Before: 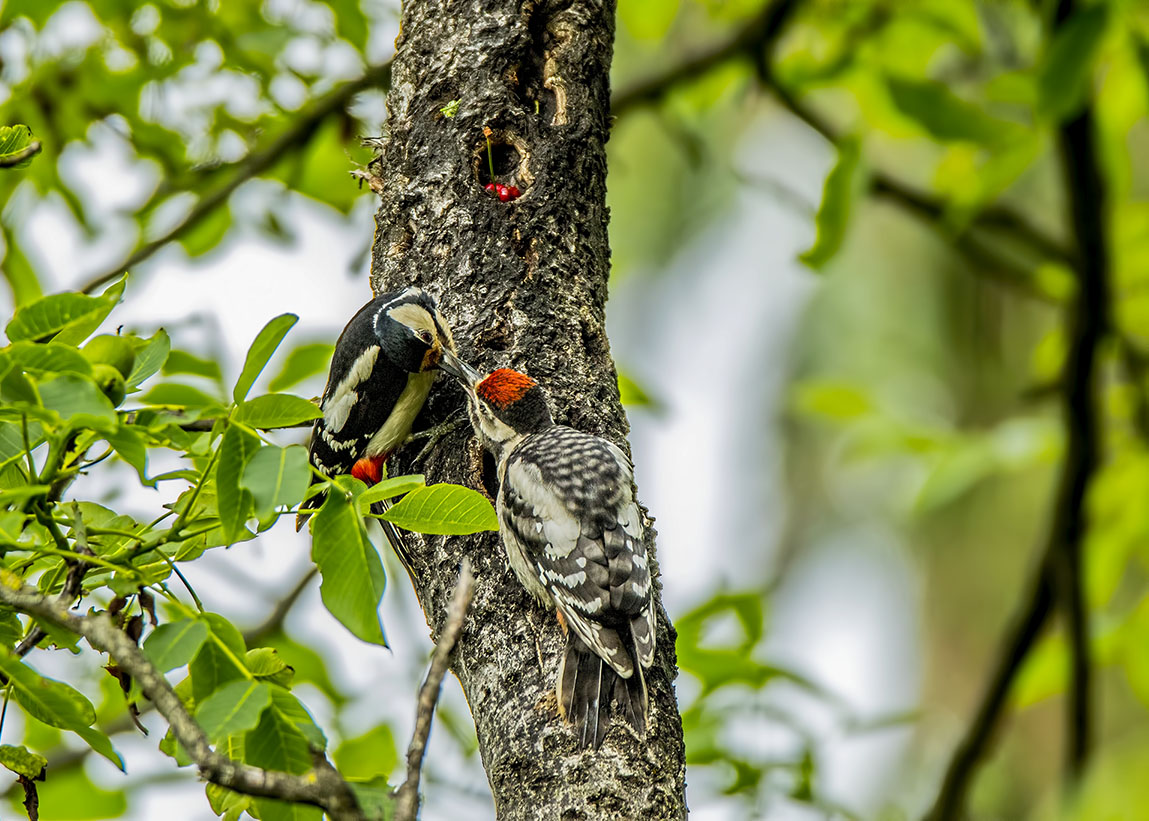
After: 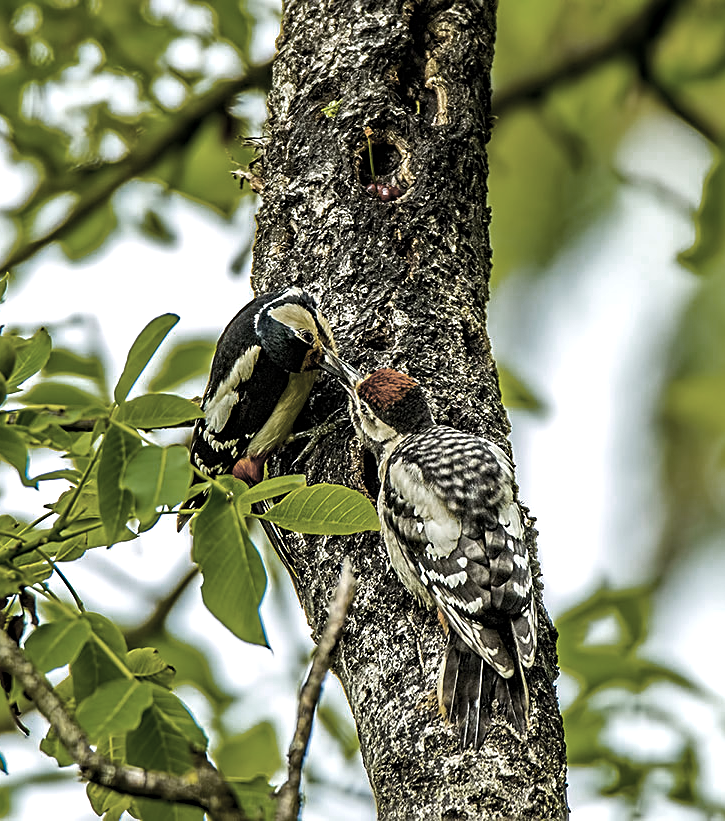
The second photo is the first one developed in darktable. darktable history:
crop: left 10.386%, right 26.493%
haze removal: strength 0.404, distance 0.214, adaptive false
color balance rgb: linear chroma grading › global chroma 8.86%, perceptual saturation grading › global saturation -0.096%, perceptual brilliance grading › global brilliance -5.729%, perceptual brilliance grading › highlights 24.124%, perceptual brilliance grading › mid-tones 7.041%, perceptual brilliance grading › shadows -4.815%, global vibrance 50.169%
sharpen: on, module defaults
contrast brightness saturation: contrast 0.084, saturation 0.019
tone equalizer: on, module defaults
color zones: curves: ch0 [(0, 0.487) (0.241, 0.395) (0.434, 0.373) (0.658, 0.412) (0.838, 0.487)]; ch1 [(0, 0) (0.053, 0.053) (0.211, 0.202) (0.579, 0.259) (0.781, 0.241)]
exposure: exposure -0.001 EV, compensate highlight preservation false
